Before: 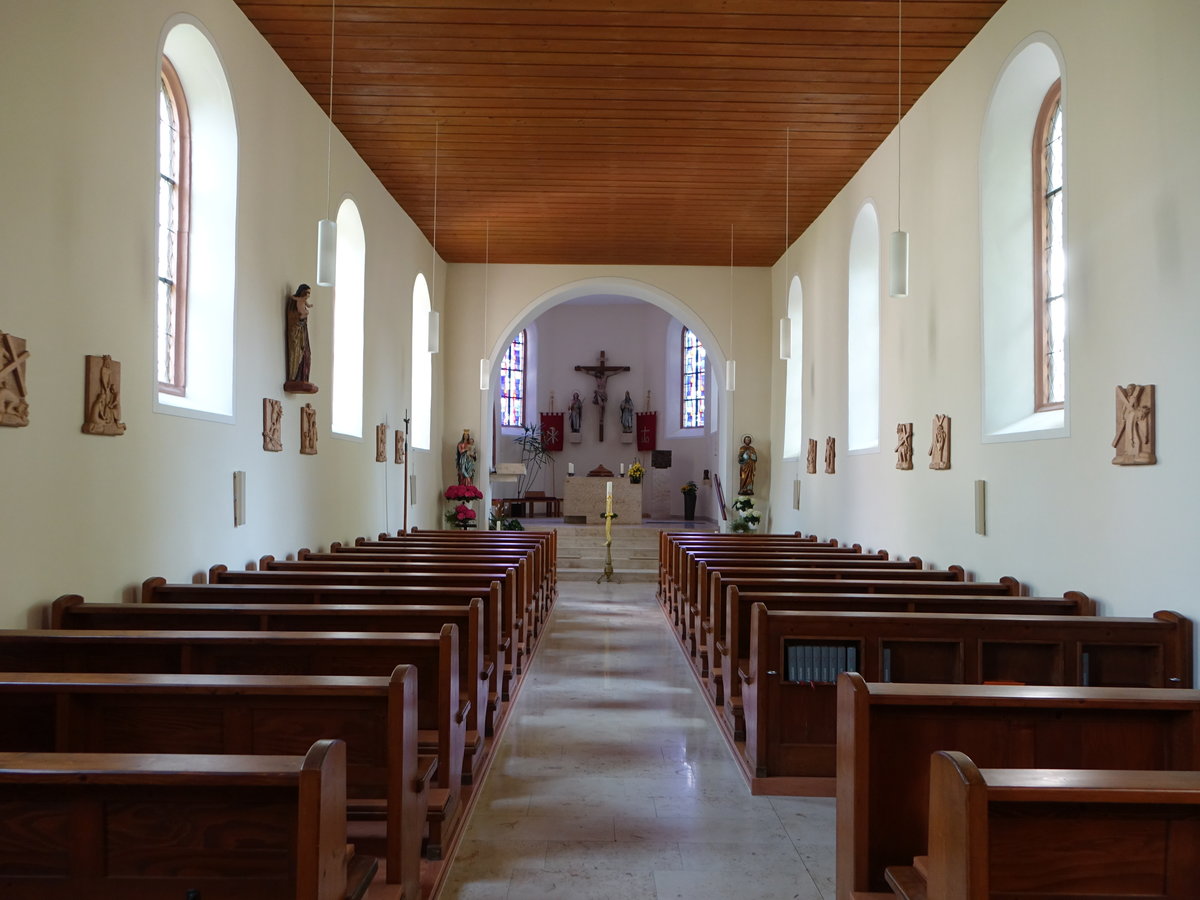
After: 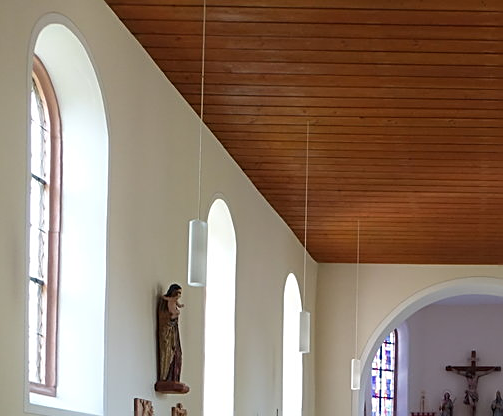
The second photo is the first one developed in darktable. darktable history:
sharpen: on, module defaults
crop and rotate: left 10.817%, top 0.062%, right 47.194%, bottom 53.626%
